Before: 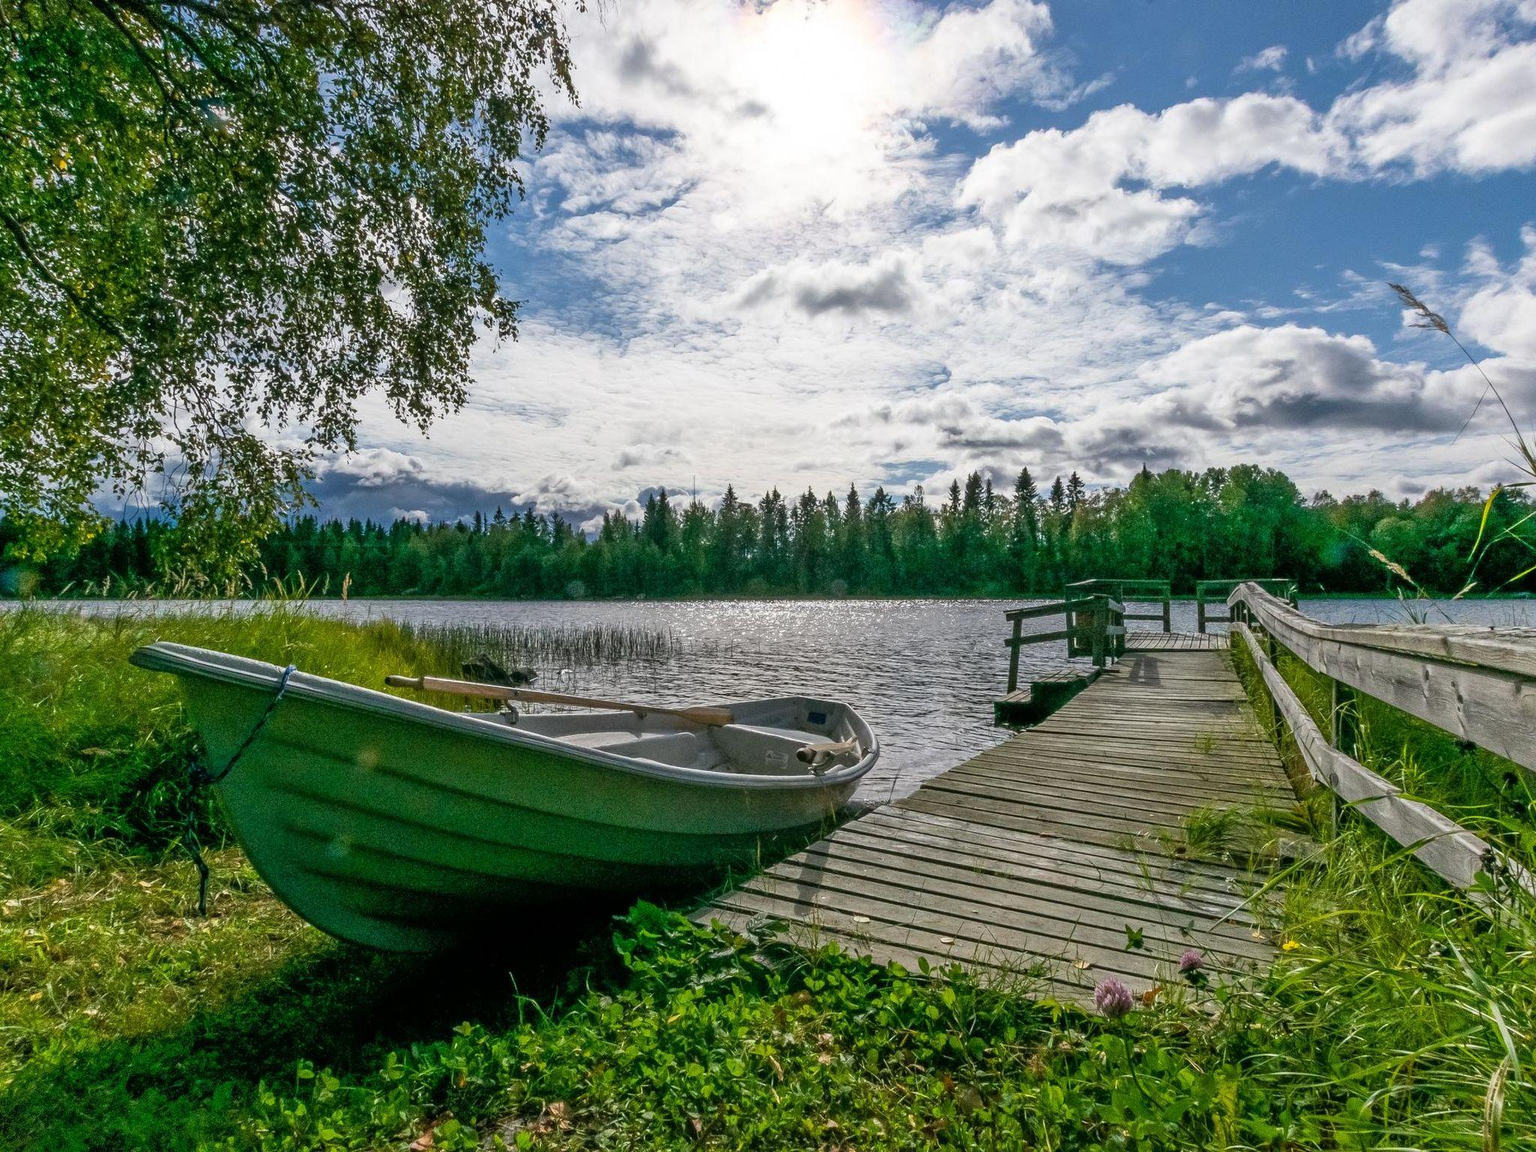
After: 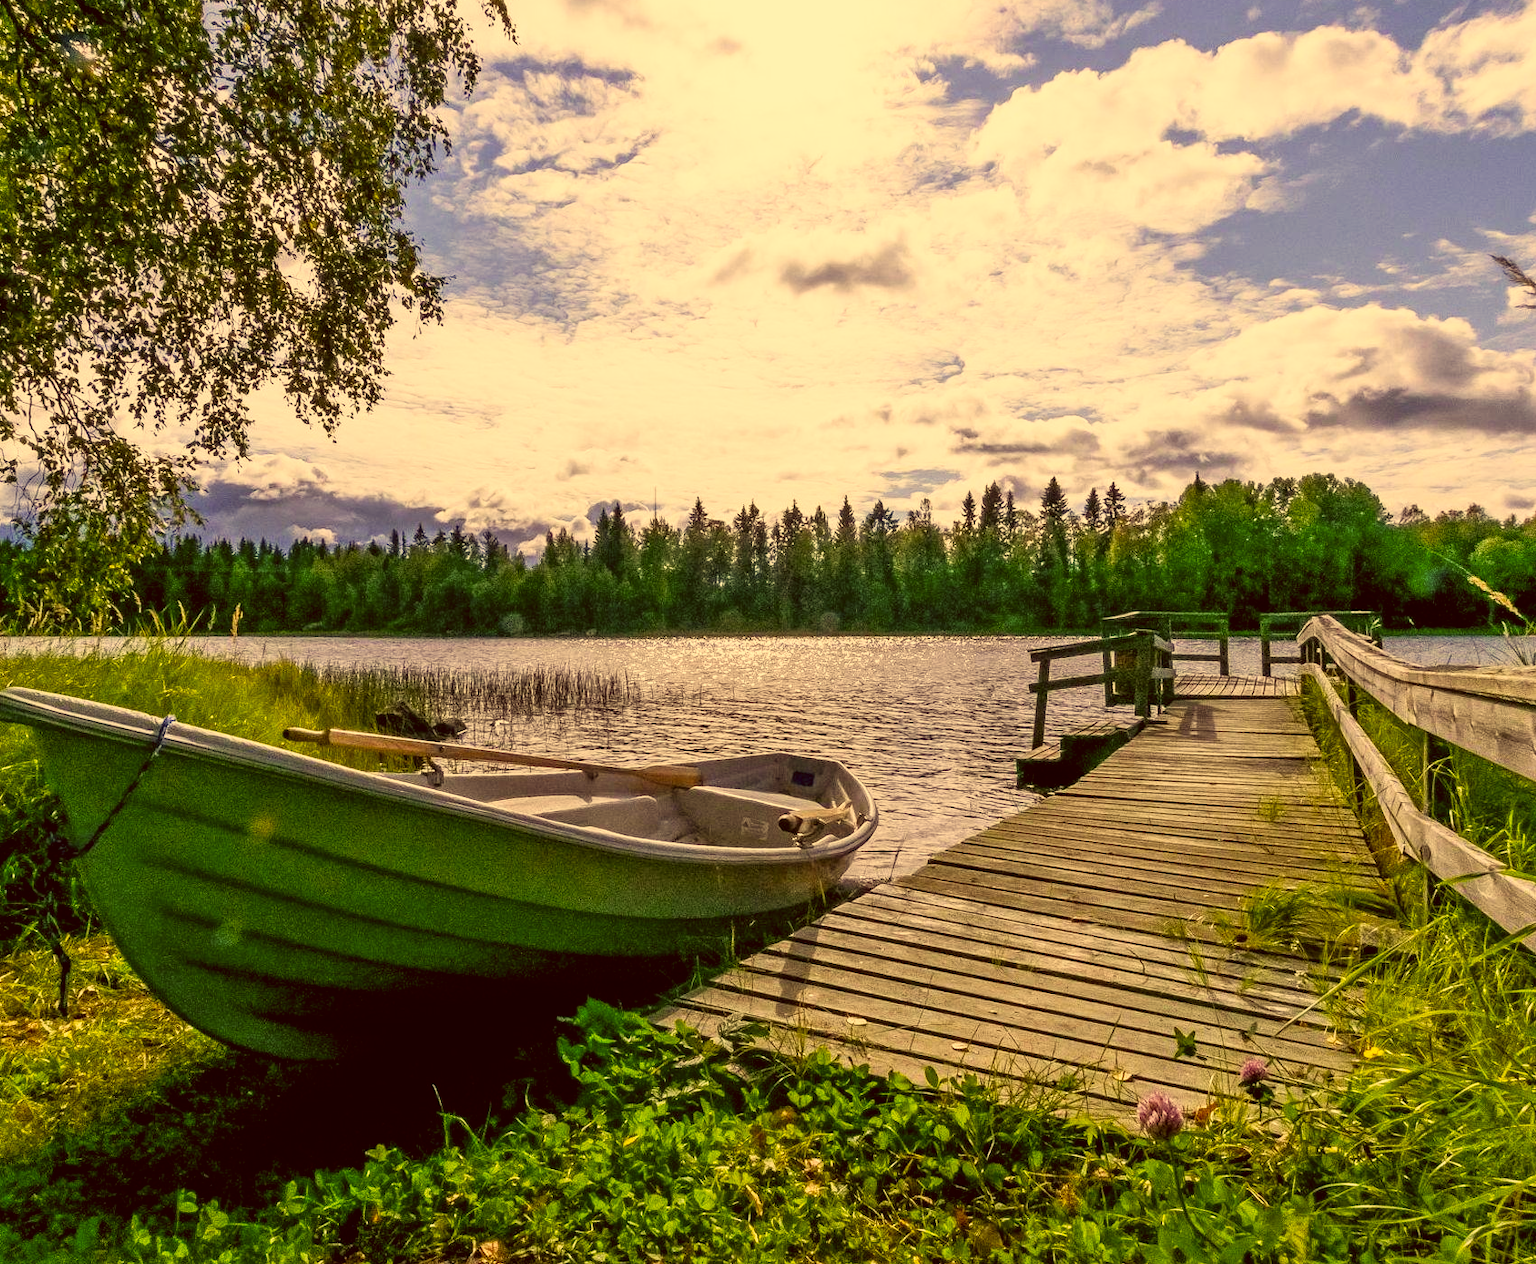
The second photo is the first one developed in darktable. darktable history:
crop: left 9.787%, top 6.249%, right 7.143%, bottom 2.585%
tone curve: curves: ch0 [(0, 0) (0.051, 0.03) (0.096, 0.071) (0.243, 0.246) (0.461, 0.515) (0.605, 0.692) (0.761, 0.85) (0.881, 0.933) (1, 0.984)]; ch1 [(0, 0) (0.1, 0.038) (0.318, 0.243) (0.431, 0.384) (0.488, 0.475) (0.499, 0.499) (0.534, 0.546) (0.567, 0.592) (0.601, 0.632) (0.734, 0.809) (1, 1)]; ch2 [(0, 0) (0.297, 0.257) (0.414, 0.379) (0.453, 0.45) (0.479, 0.483) (0.504, 0.499) (0.52, 0.519) (0.541, 0.554) (0.614, 0.652) (0.817, 0.874) (1, 1)], preserve colors none
color correction: highlights a* 9.75, highlights b* 38.7, shadows a* 14.93, shadows b* 3.25
